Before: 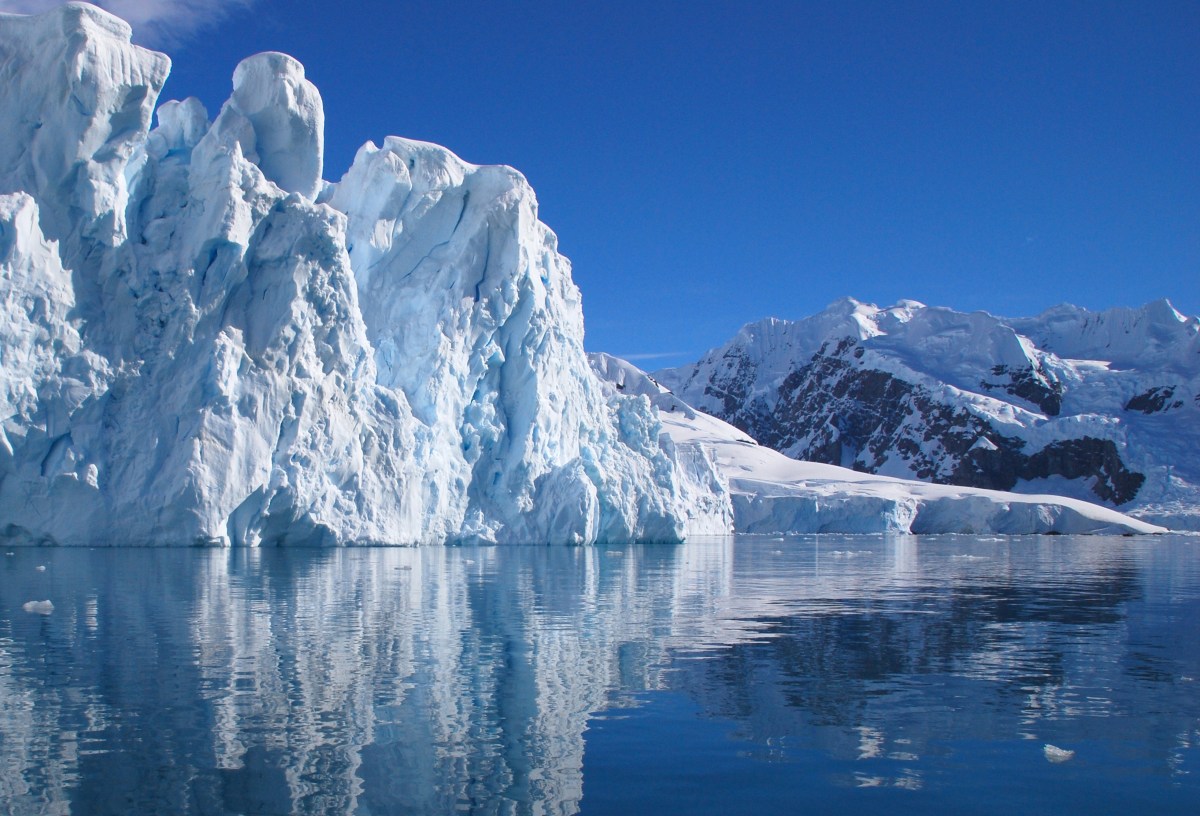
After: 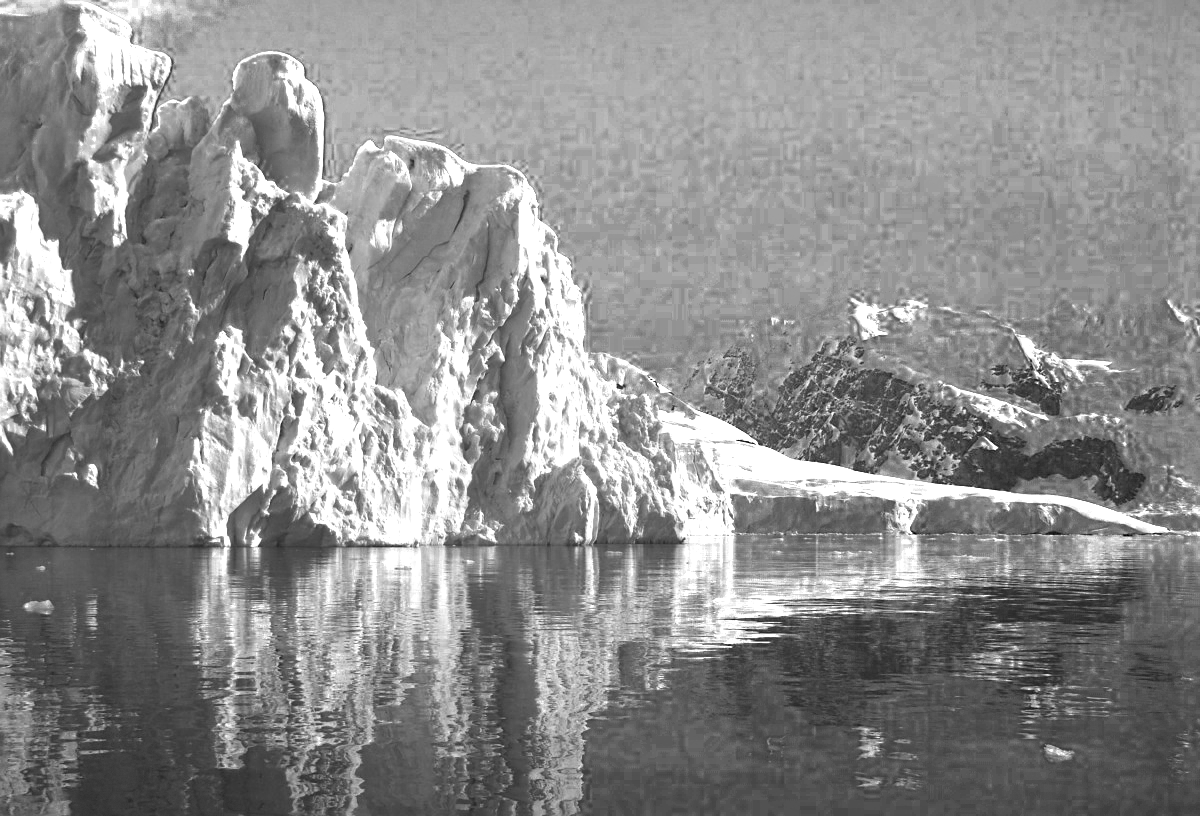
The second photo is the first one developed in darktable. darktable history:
exposure: black level correction 0, exposure 1 EV, compensate exposure bias true, compensate highlight preservation false
color zones: curves: ch0 [(0.002, 0.589) (0.107, 0.484) (0.146, 0.249) (0.217, 0.352) (0.309, 0.525) (0.39, 0.404) (0.455, 0.169) (0.597, 0.055) (0.724, 0.212) (0.775, 0.691) (0.869, 0.571) (1, 0.587)]; ch1 [(0, 0) (0.143, 0) (0.286, 0) (0.429, 0) (0.571, 0) (0.714, 0) (0.857, 0)]
sharpen: on, module defaults
vignetting: fall-off start 100%, fall-off radius 71%, brightness -0.434, saturation -0.2, width/height ratio 1.178, dithering 8-bit output, unbound false
